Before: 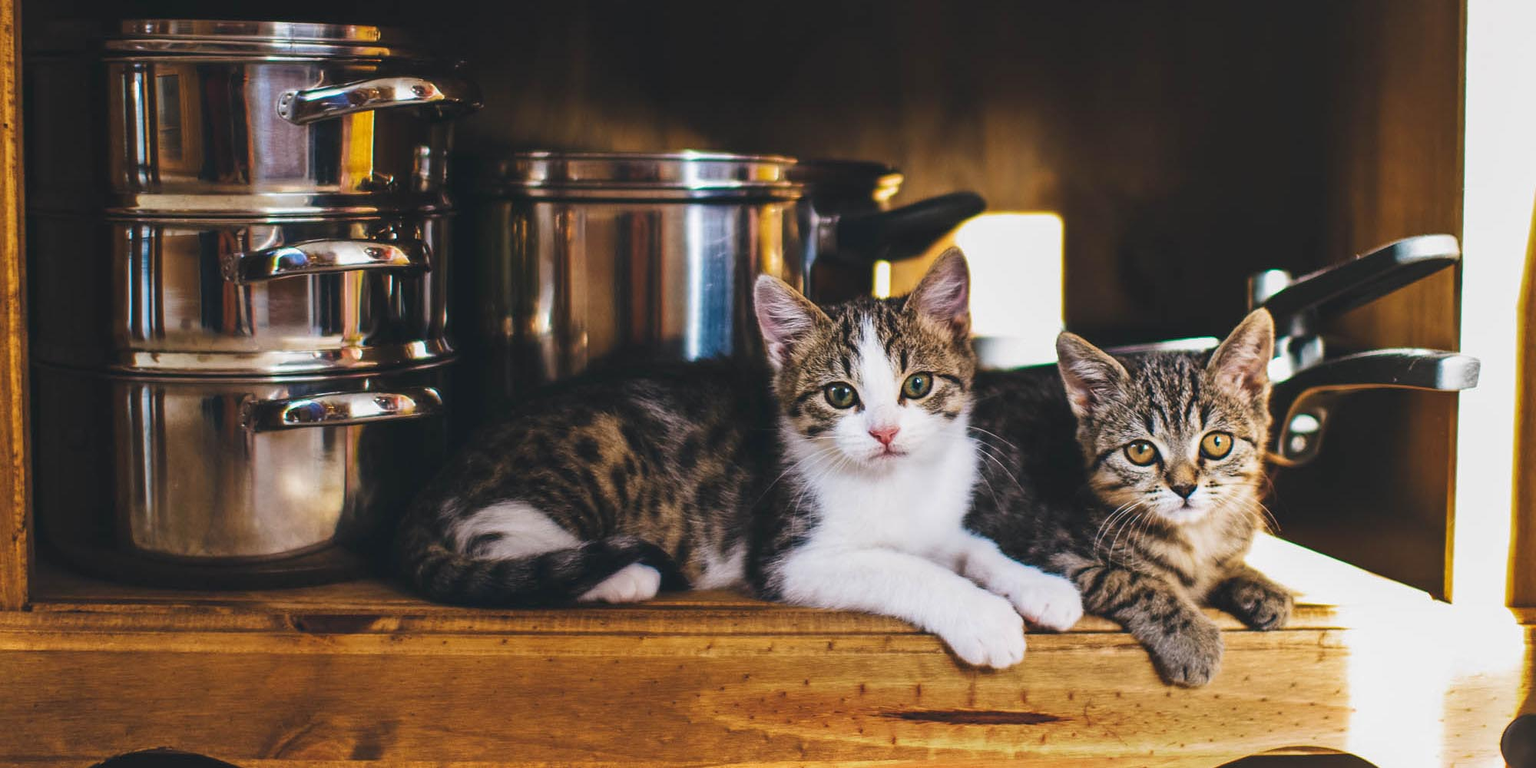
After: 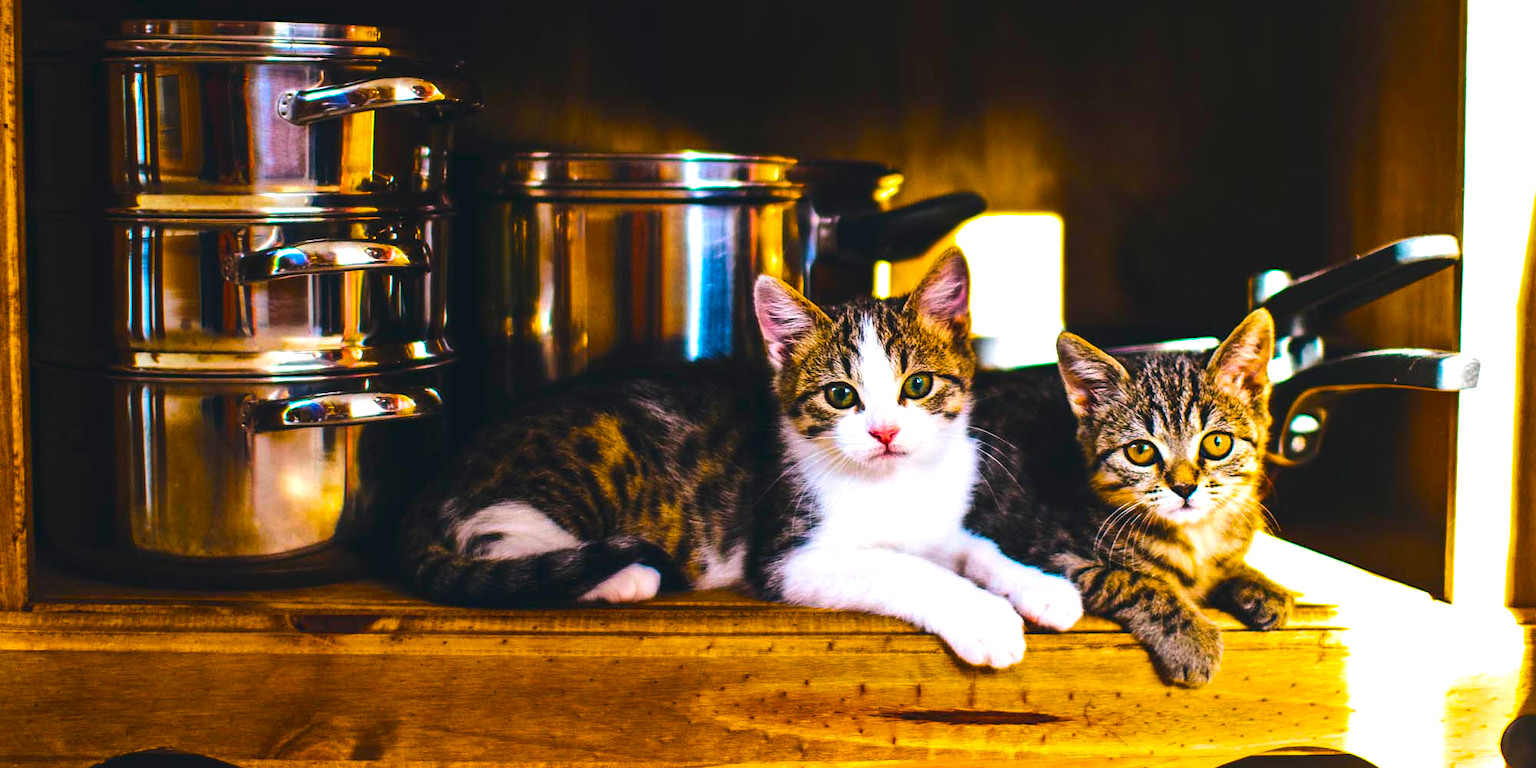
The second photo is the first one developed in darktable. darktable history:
color balance rgb: linear chroma grading › highlights 99.129%, linear chroma grading › global chroma 23.683%, perceptual saturation grading › global saturation 27.393%, perceptual saturation grading › highlights -27.948%, perceptual saturation grading › mid-tones 15.844%, perceptual saturation grading › shadows 32.937%, perceptual brilliance grading › highlights 18.356%, perceptual brilliance grading › mid-tones 32.224%, perceptual brilliance grading › shadows -31.33%
